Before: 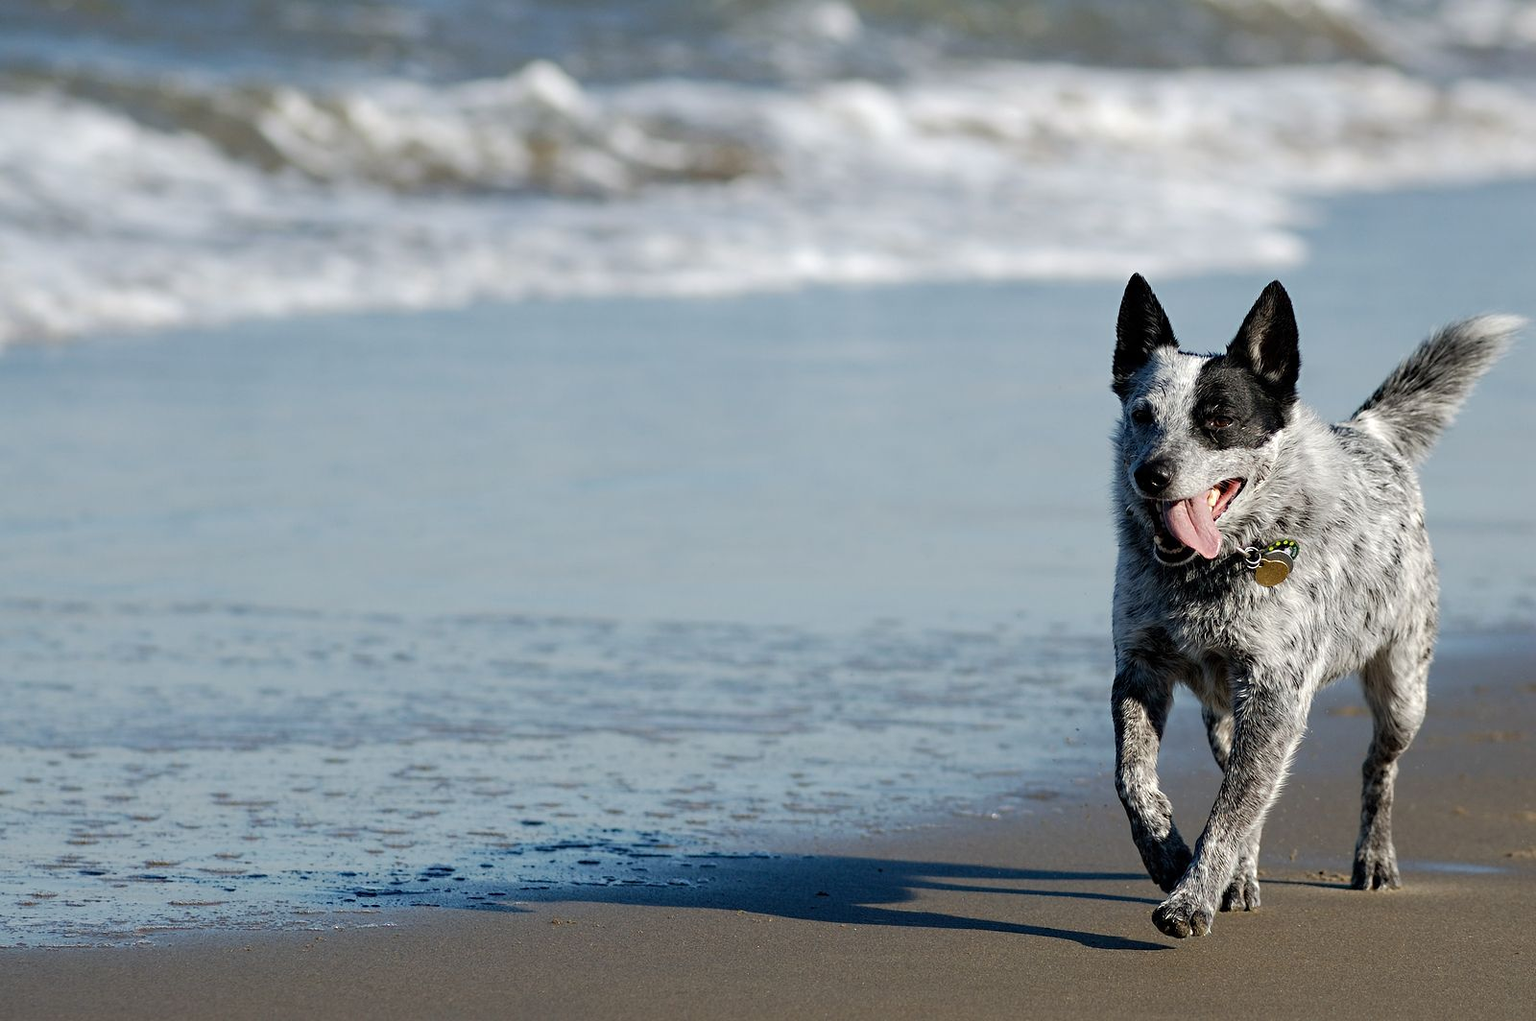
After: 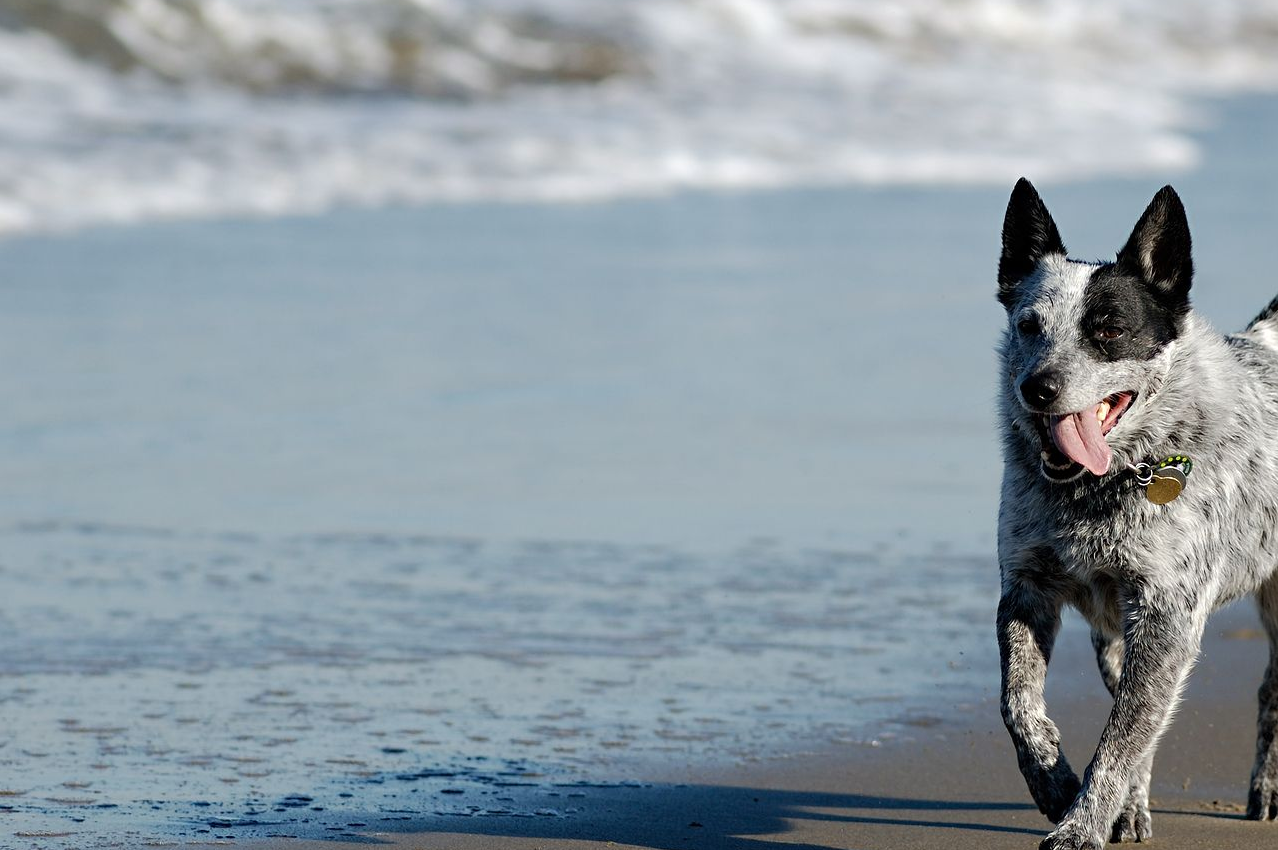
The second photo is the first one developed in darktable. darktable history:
white balance: emerald 1
crop and rotate: left 10.071%, top 10.071%, right 10.02%, bottom 10.02%
